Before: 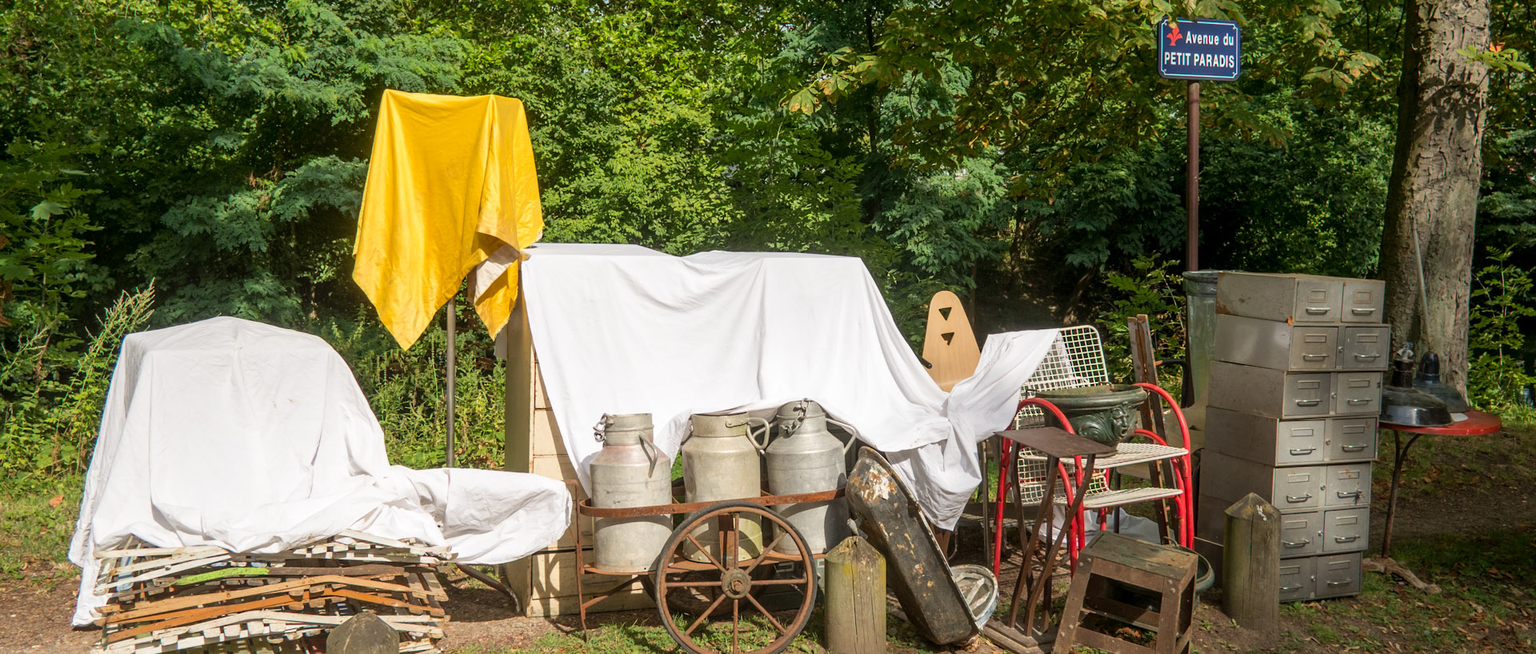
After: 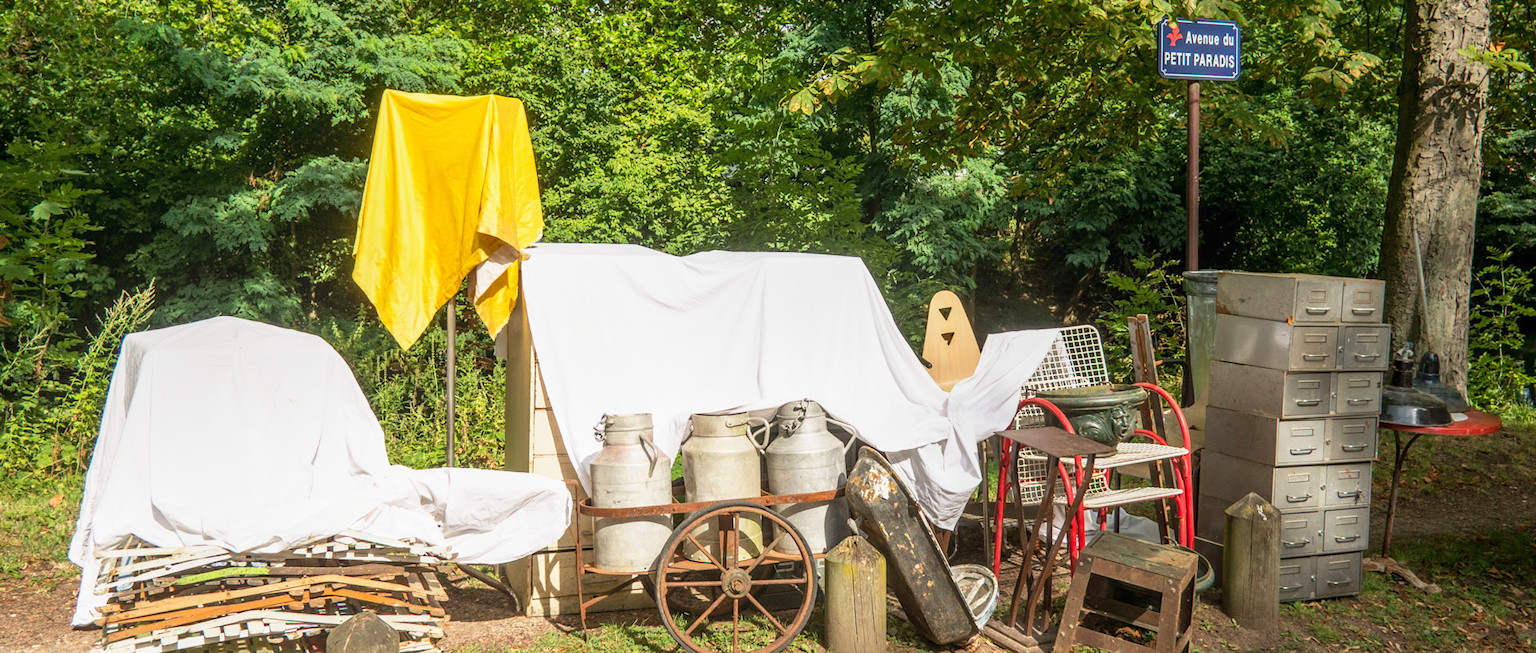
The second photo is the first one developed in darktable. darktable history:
local contrast: detail 110%
base curve: curves: ch0 [(0, 0) (0.579, 0.807) (1, 1)], preserve colors none
